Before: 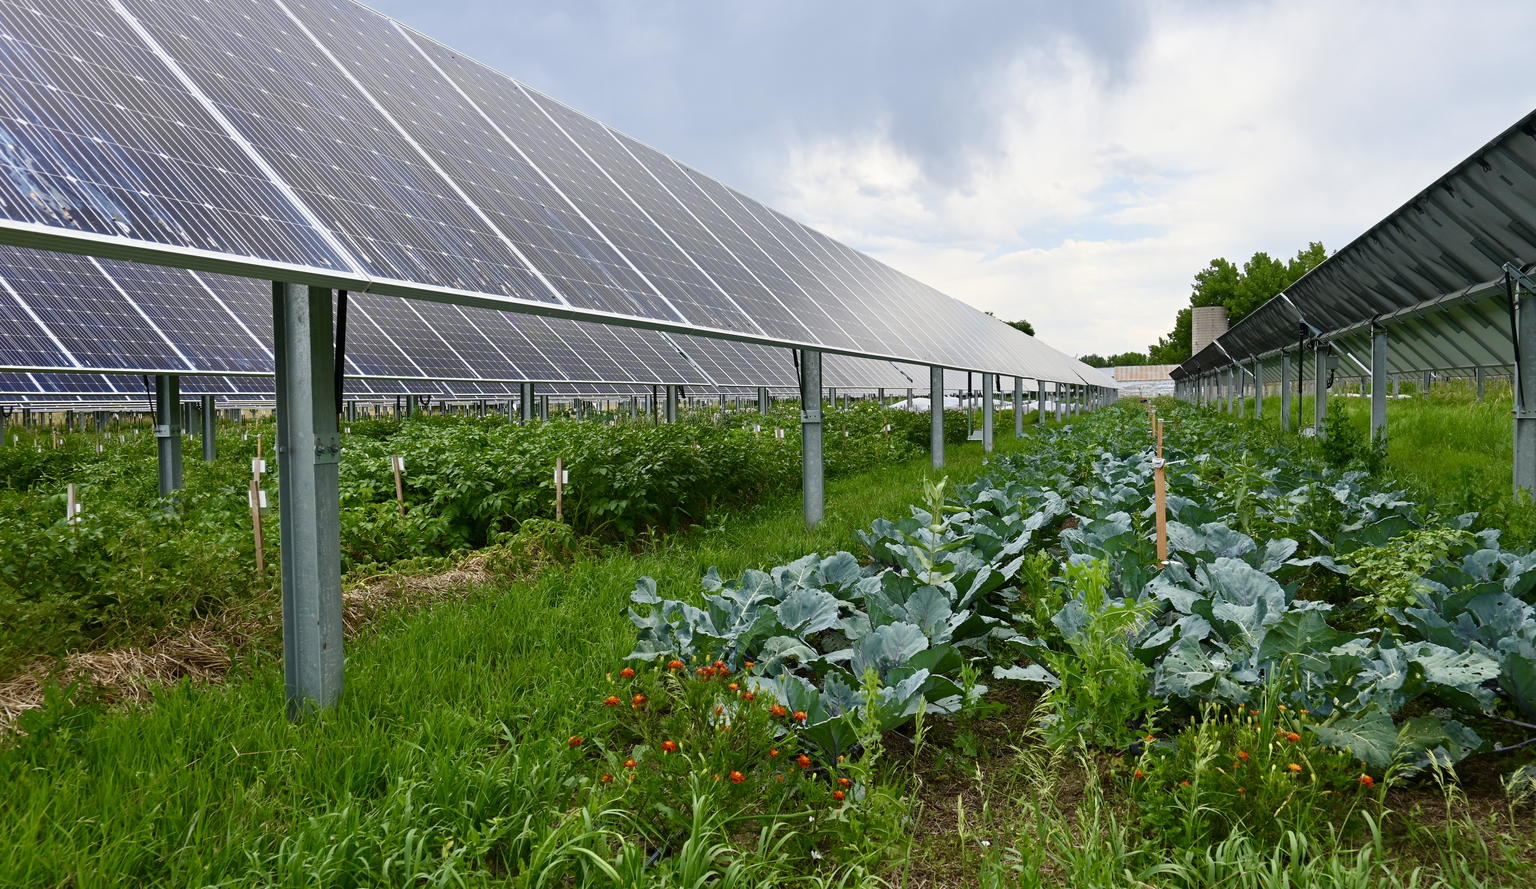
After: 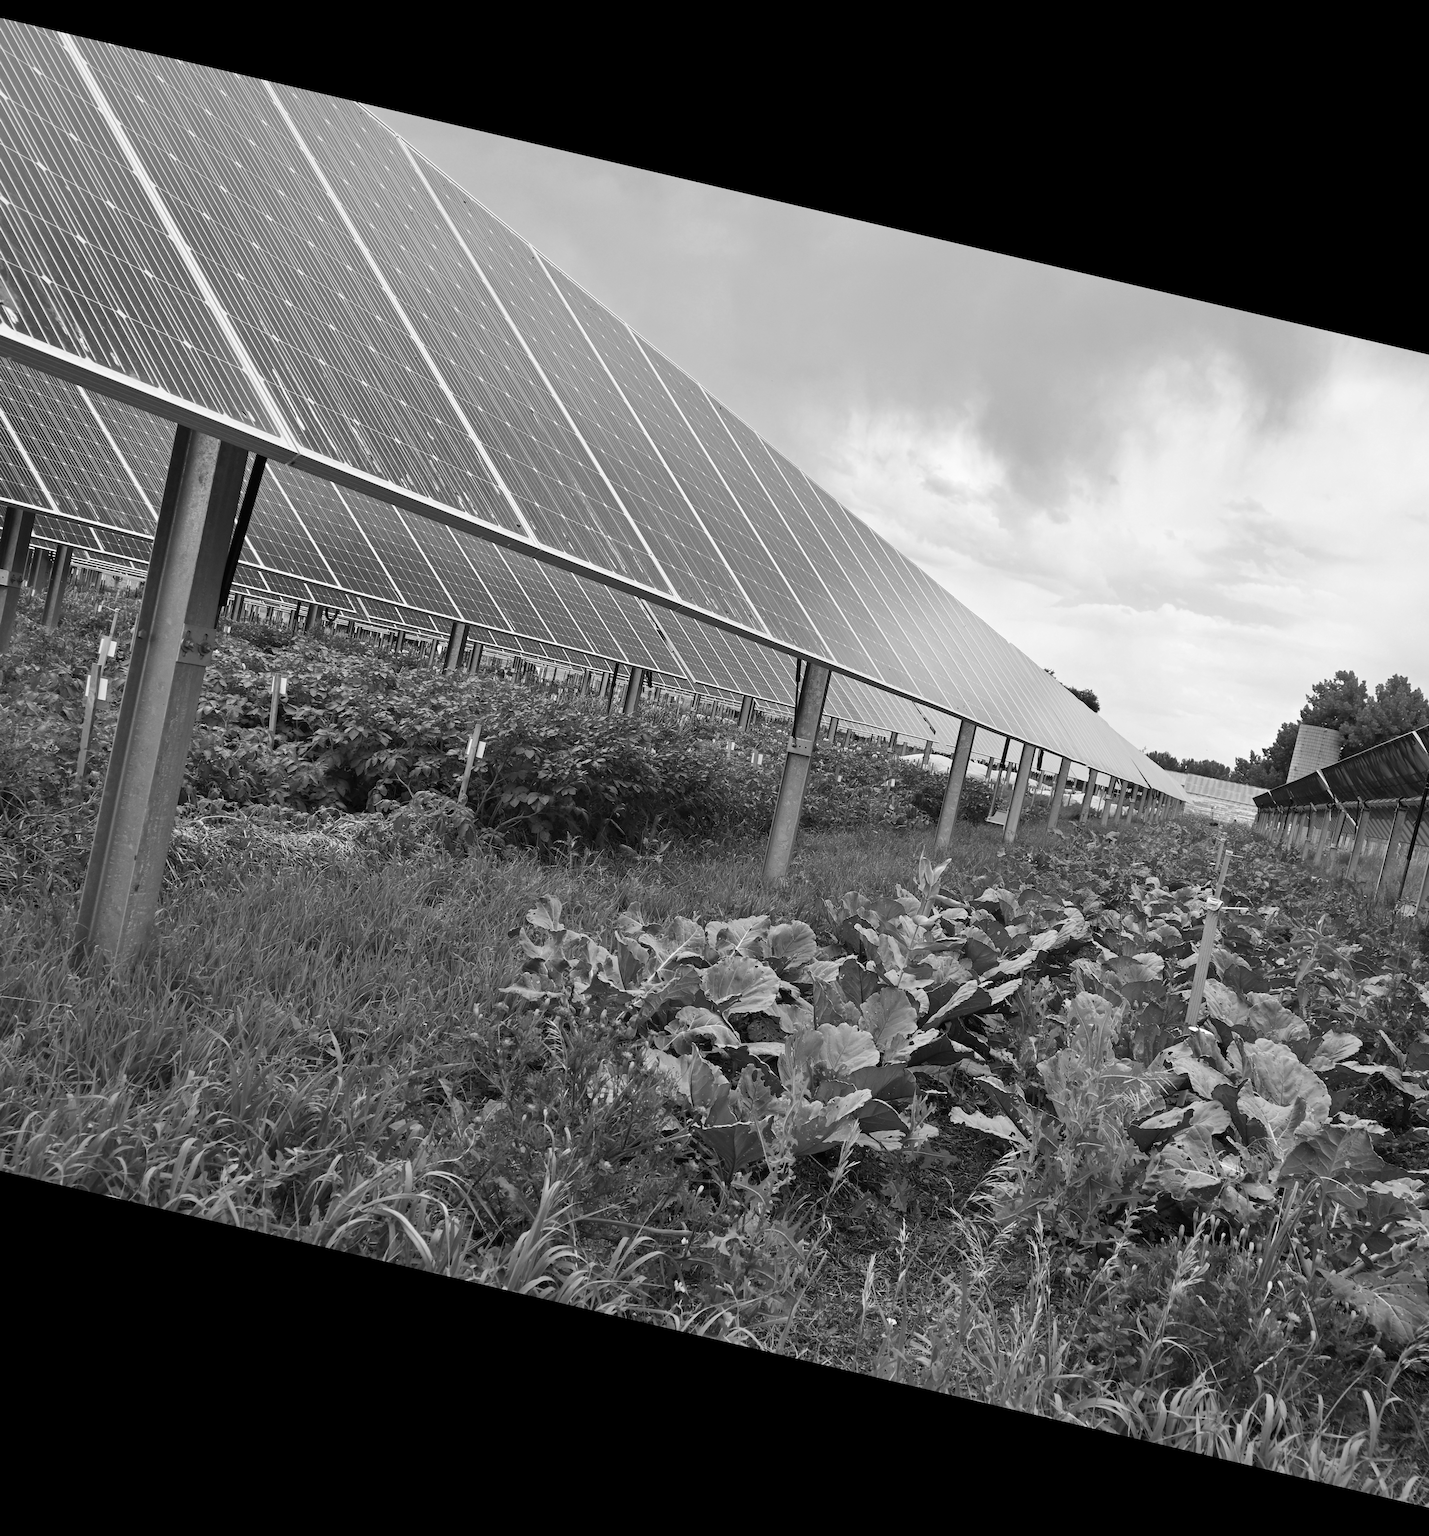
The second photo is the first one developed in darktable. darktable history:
rotate and perspective: rotation 13.27°, automatic cropping off
shadows and highlights: shadows 25, highlights -25
crop and rotate: left 15.546%, right 17.787%
monochrome: on, module defaults
